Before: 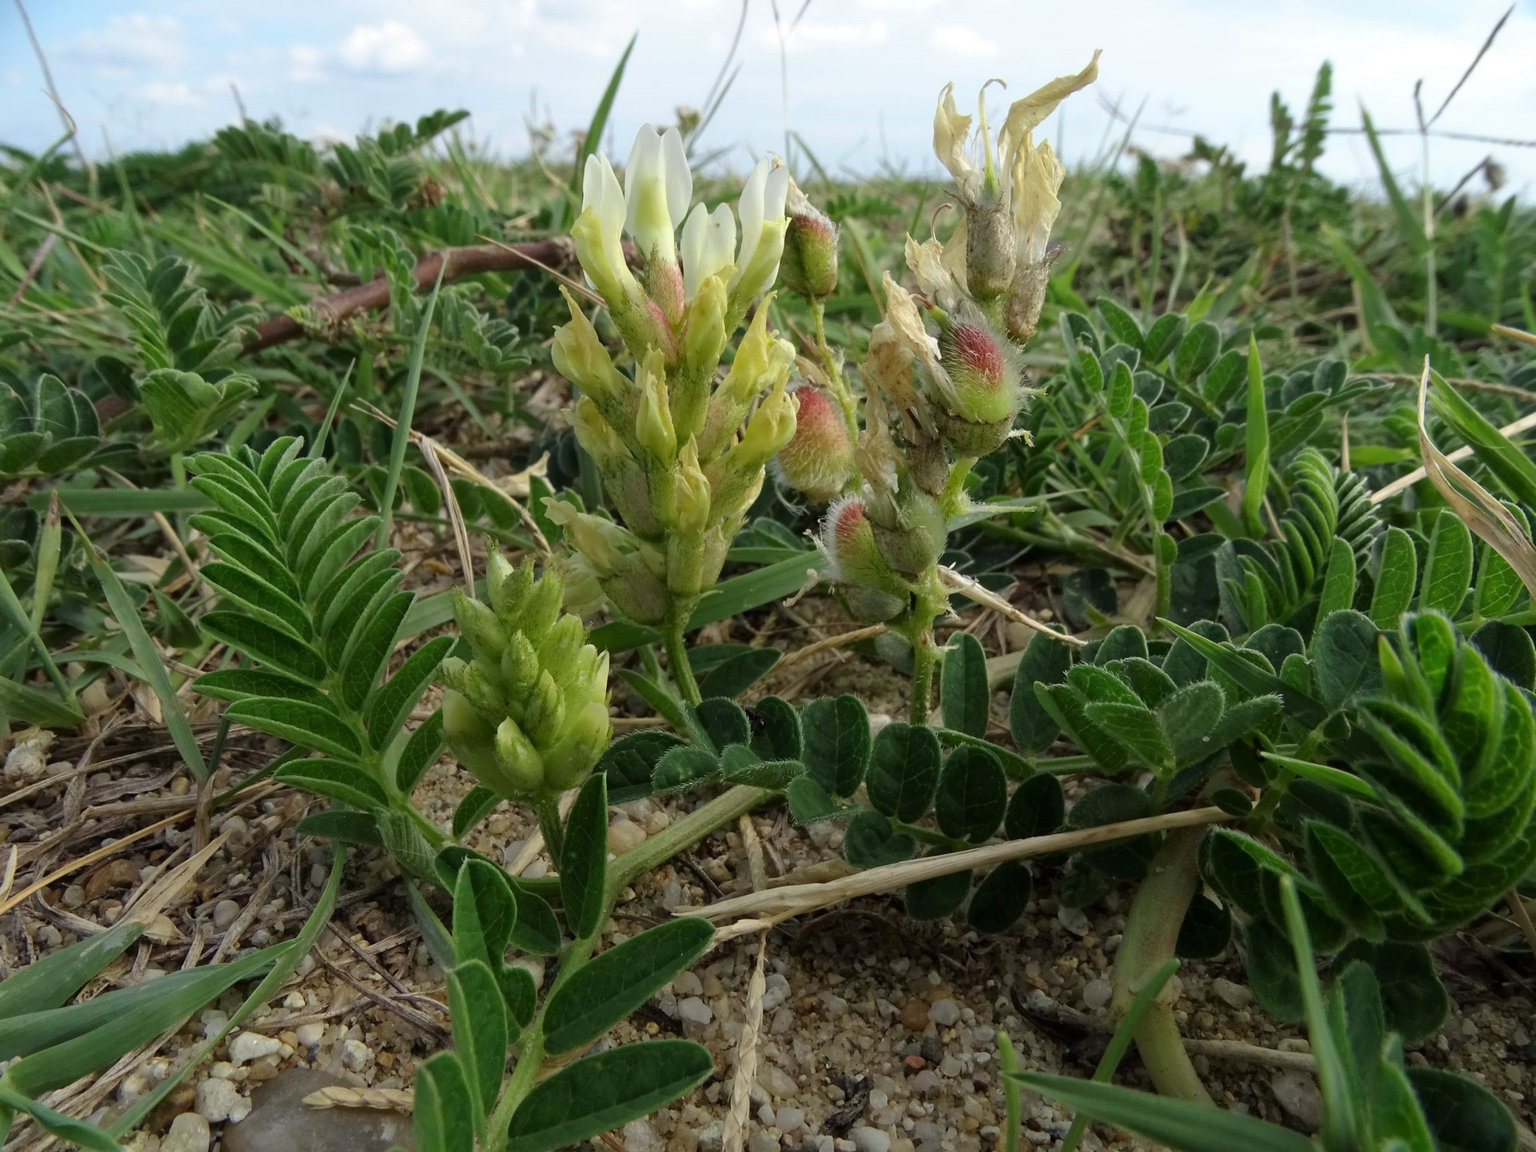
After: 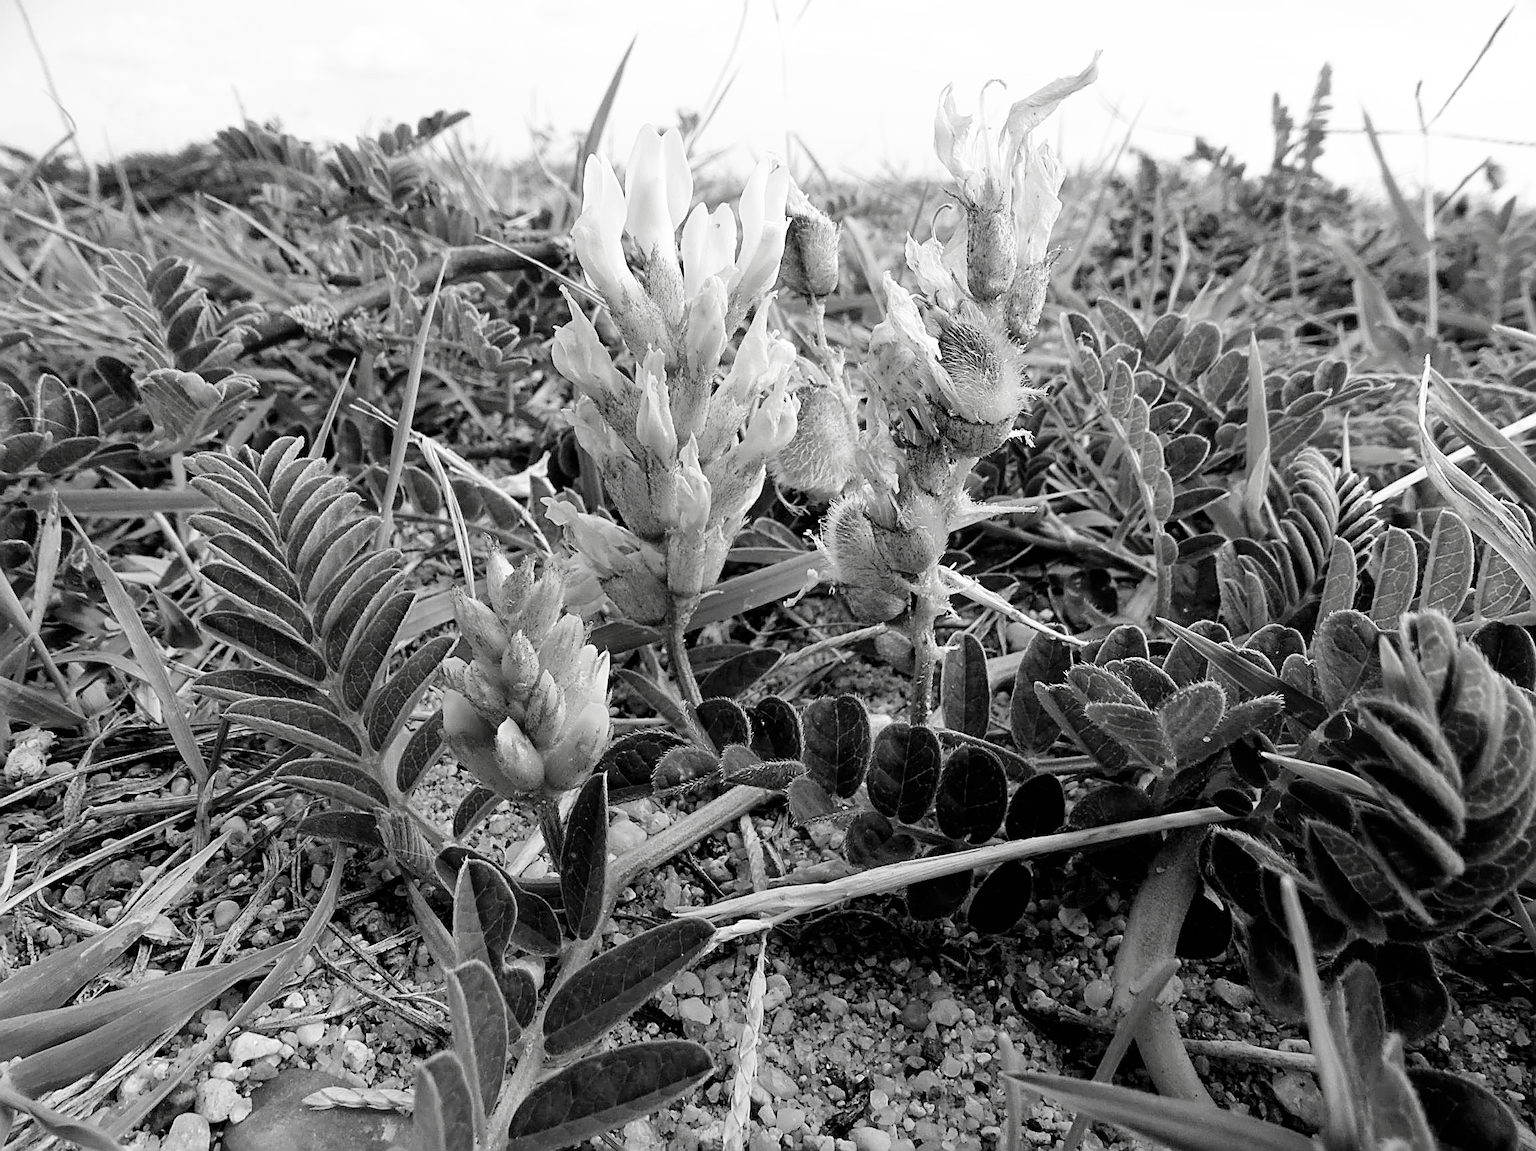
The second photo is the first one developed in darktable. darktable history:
sharpen: amount 1.009
exposure: exposure 1 EV, compensate highlight preservation false
filmic rgb: black relative exposure -5.02 EV, white relative exposure 3.53 EV, threshold 3.02 EV, hardness 3.16, contrast 1.19, highlights saturation mix -49.71%, preserve chrominance no, color science v5 (2021), enable highlight reconstruction true
